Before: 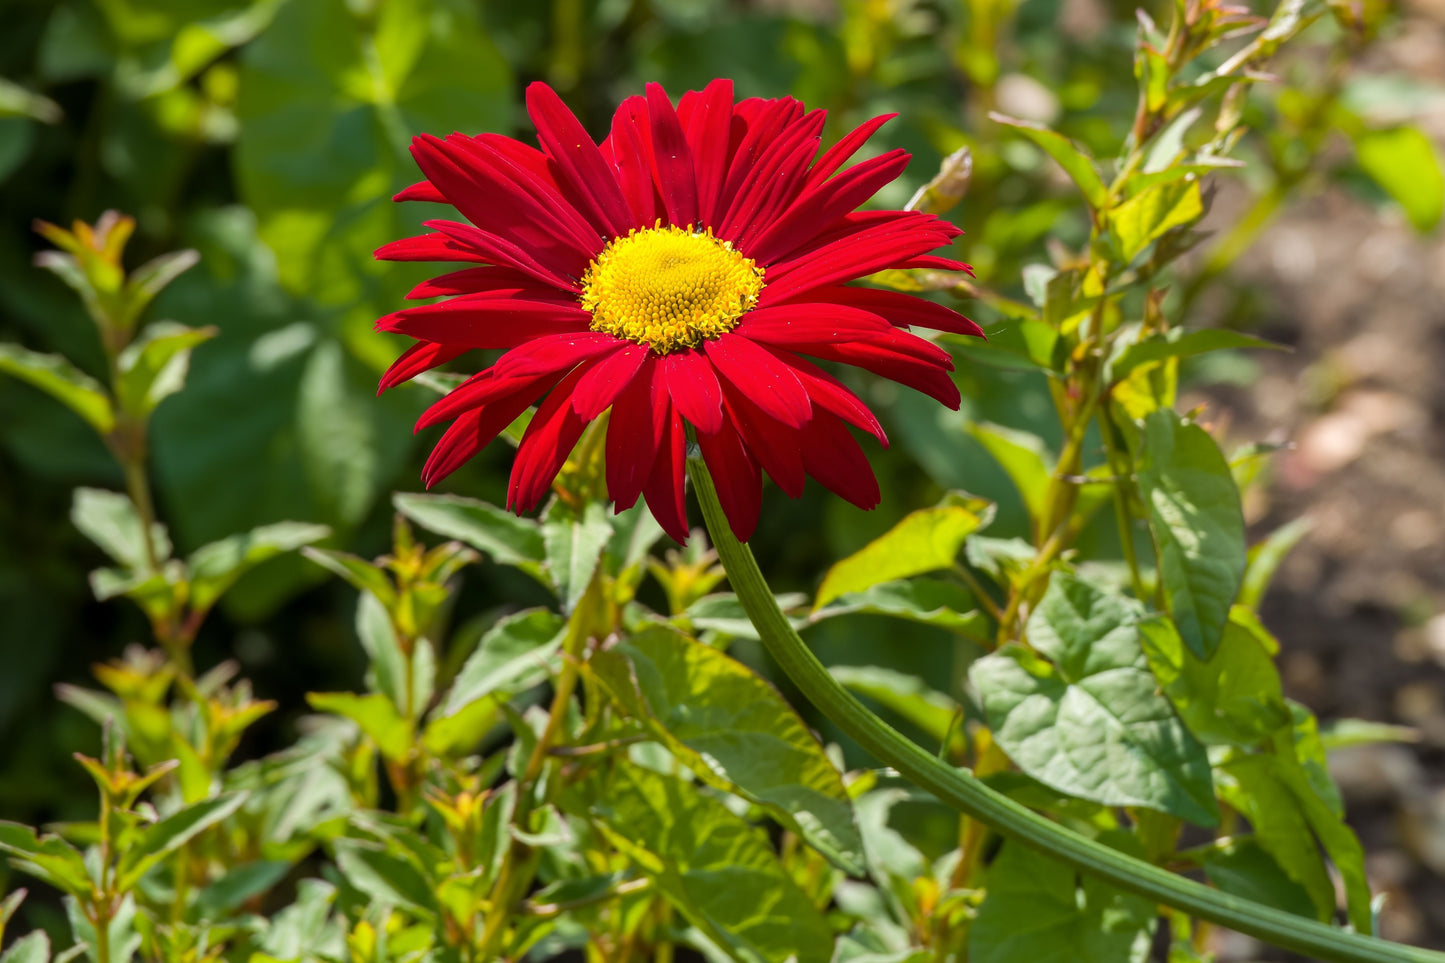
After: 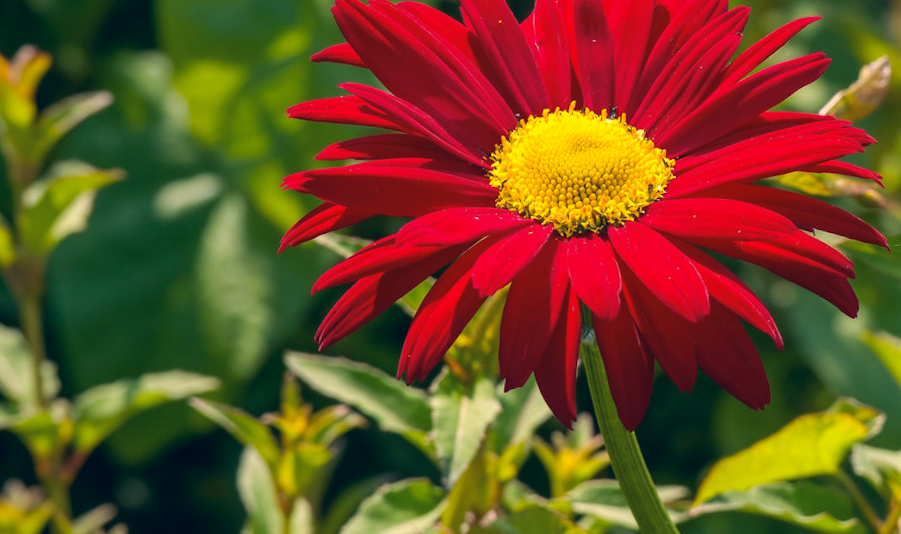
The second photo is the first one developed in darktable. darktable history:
crop and rotate: angle -4.99°, left 2.122%, top 6.945%, right 27.566%, bottom 30.519%
base curve: preserve colors none
color correction: highlights a* 10.32, highlights b* 14.66, shadows a* -9.59, shadows b* -15.02
